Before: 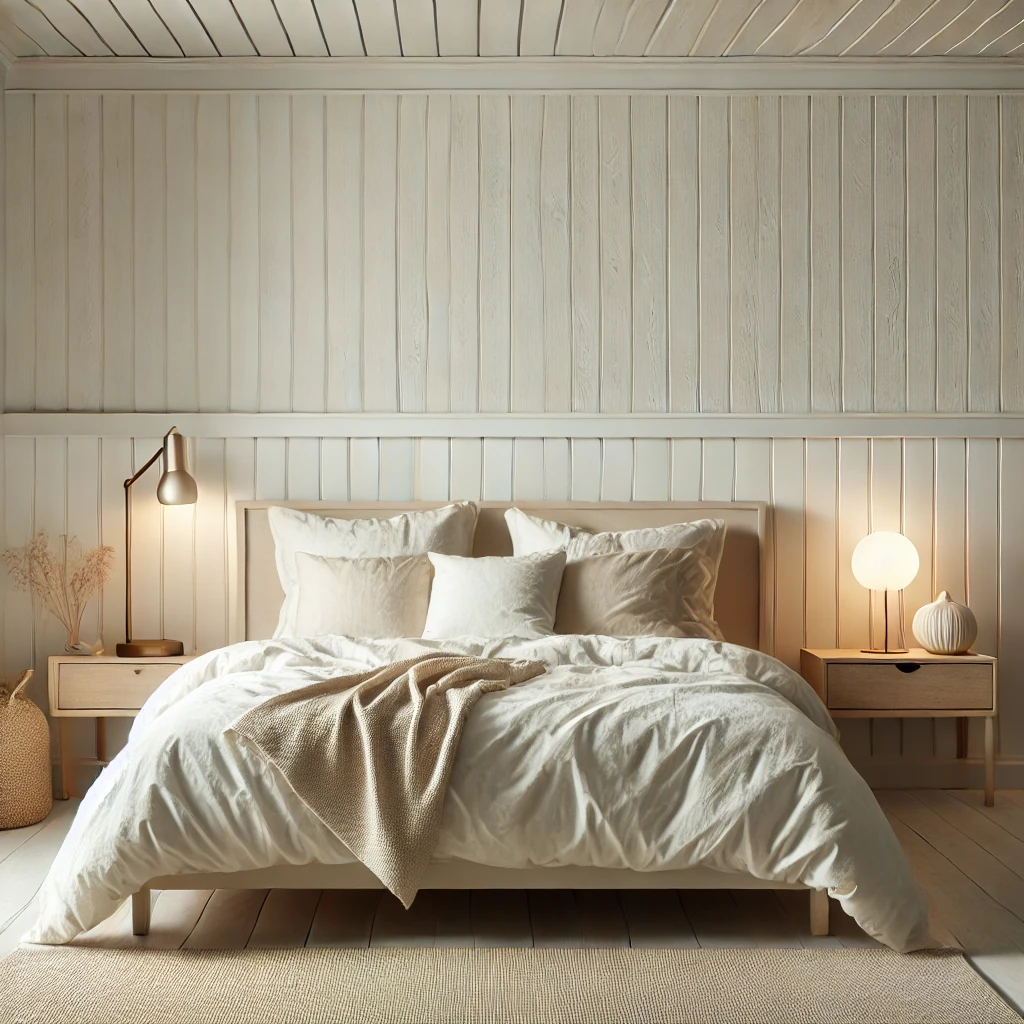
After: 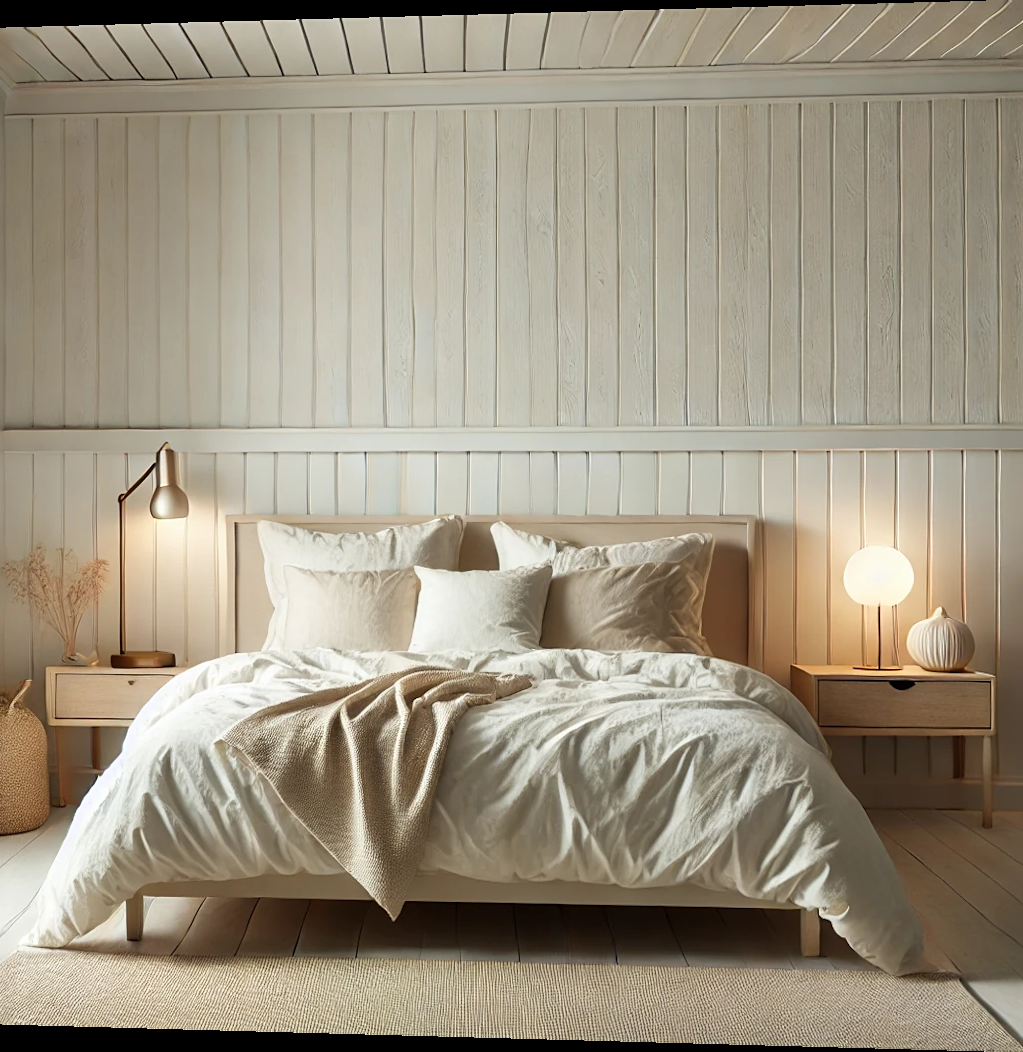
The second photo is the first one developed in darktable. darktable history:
rotate and perspective: lens shift (horizontal) -0.055, automatic cropping off
sharpen: amount 0.2
